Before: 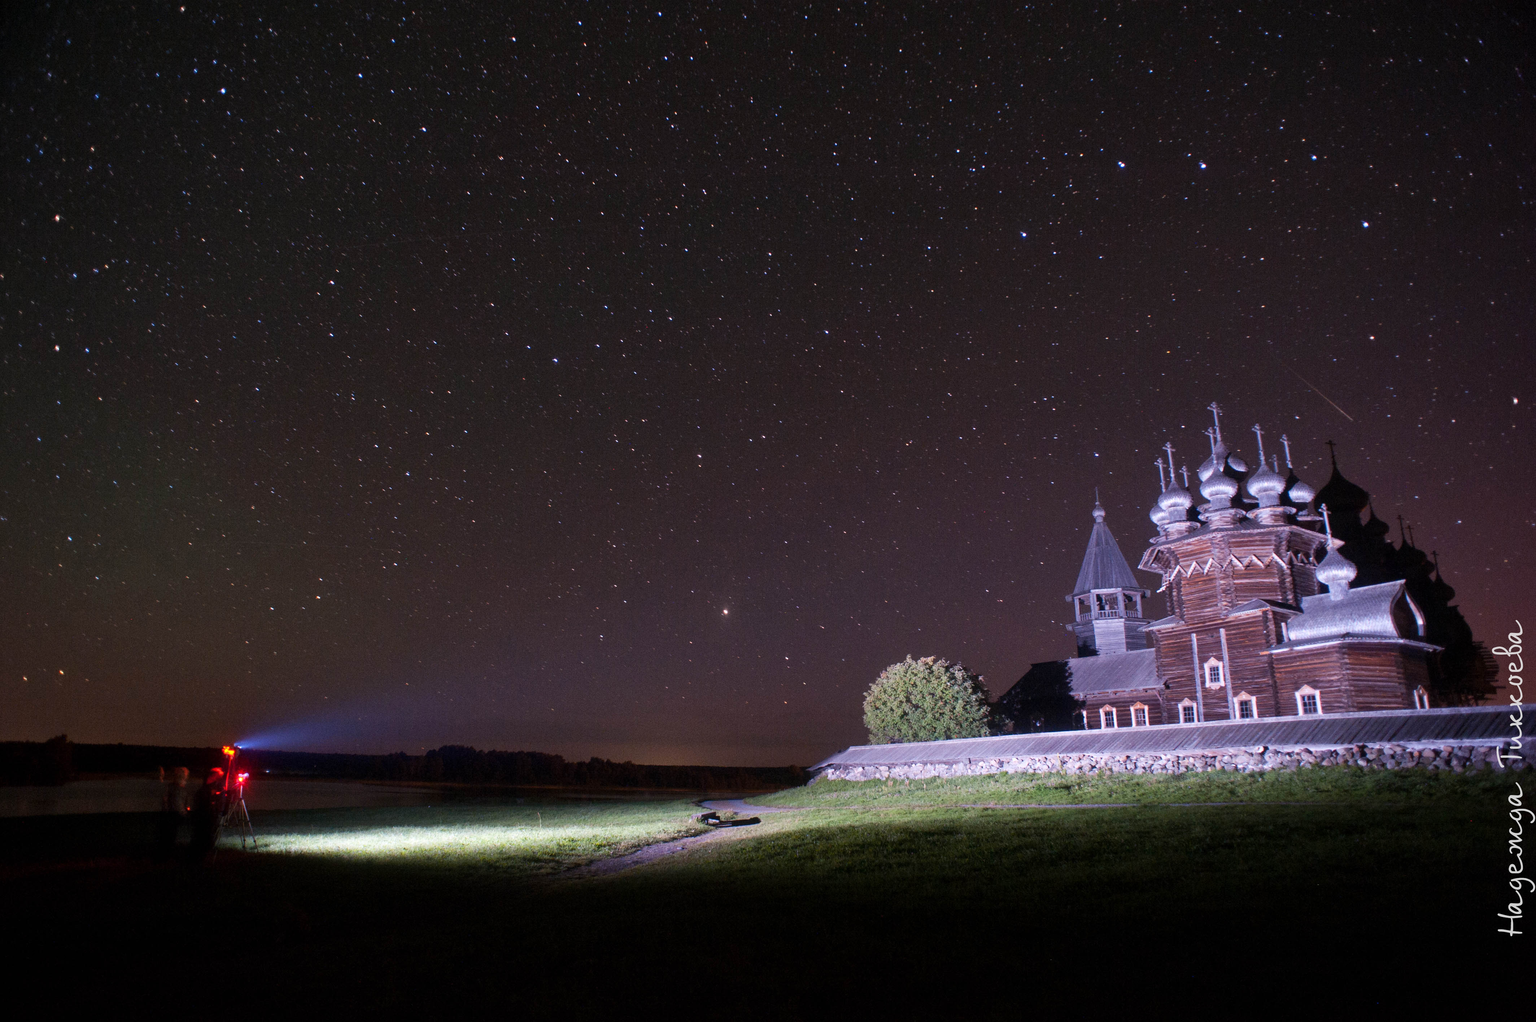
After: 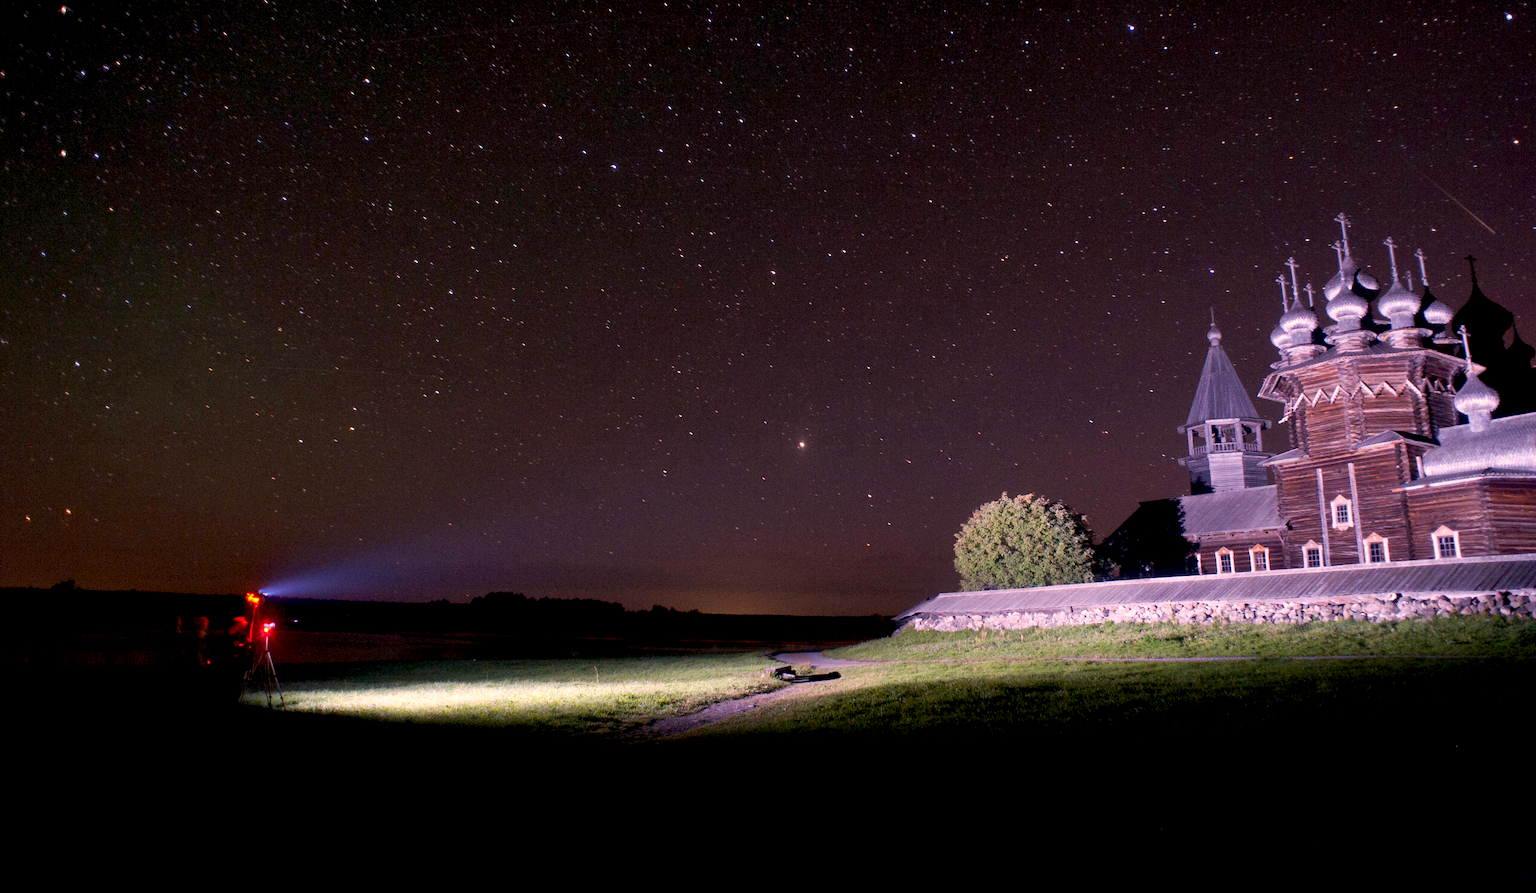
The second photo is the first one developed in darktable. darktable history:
exposure: black level correction 0.01, exposure 0.121 EV, compensate exposure bias true, compensate highlight preservation false
color correction: highlights a* 11.68, highlights b* 11.54
crop: top 20.53%, right 9.471%, bottom 0.321%
